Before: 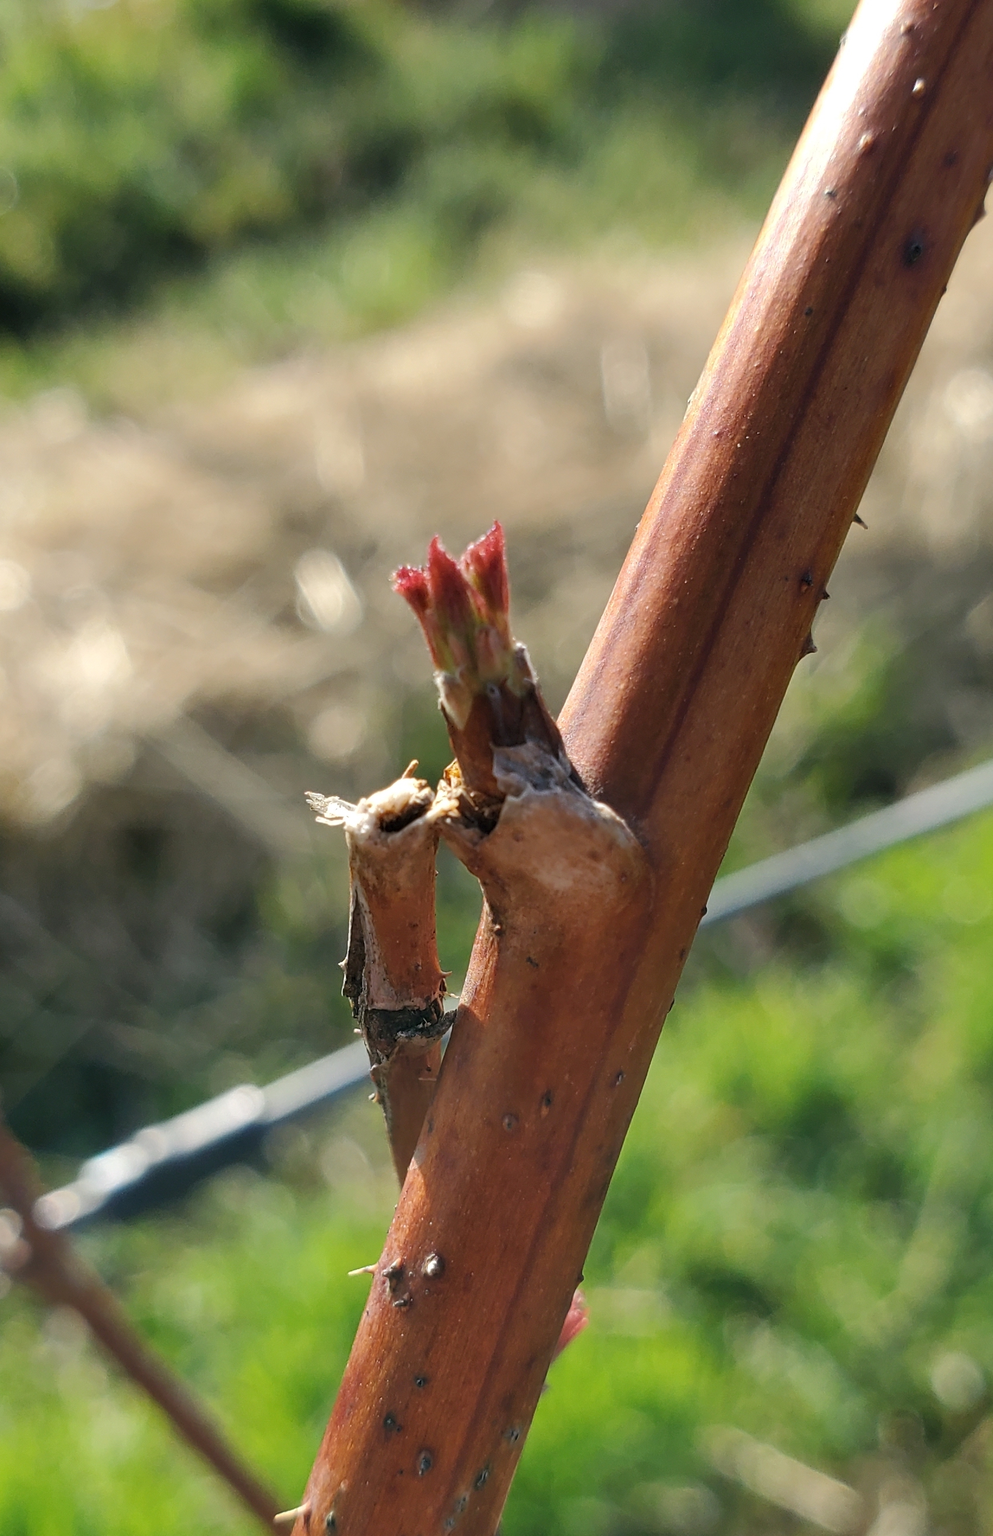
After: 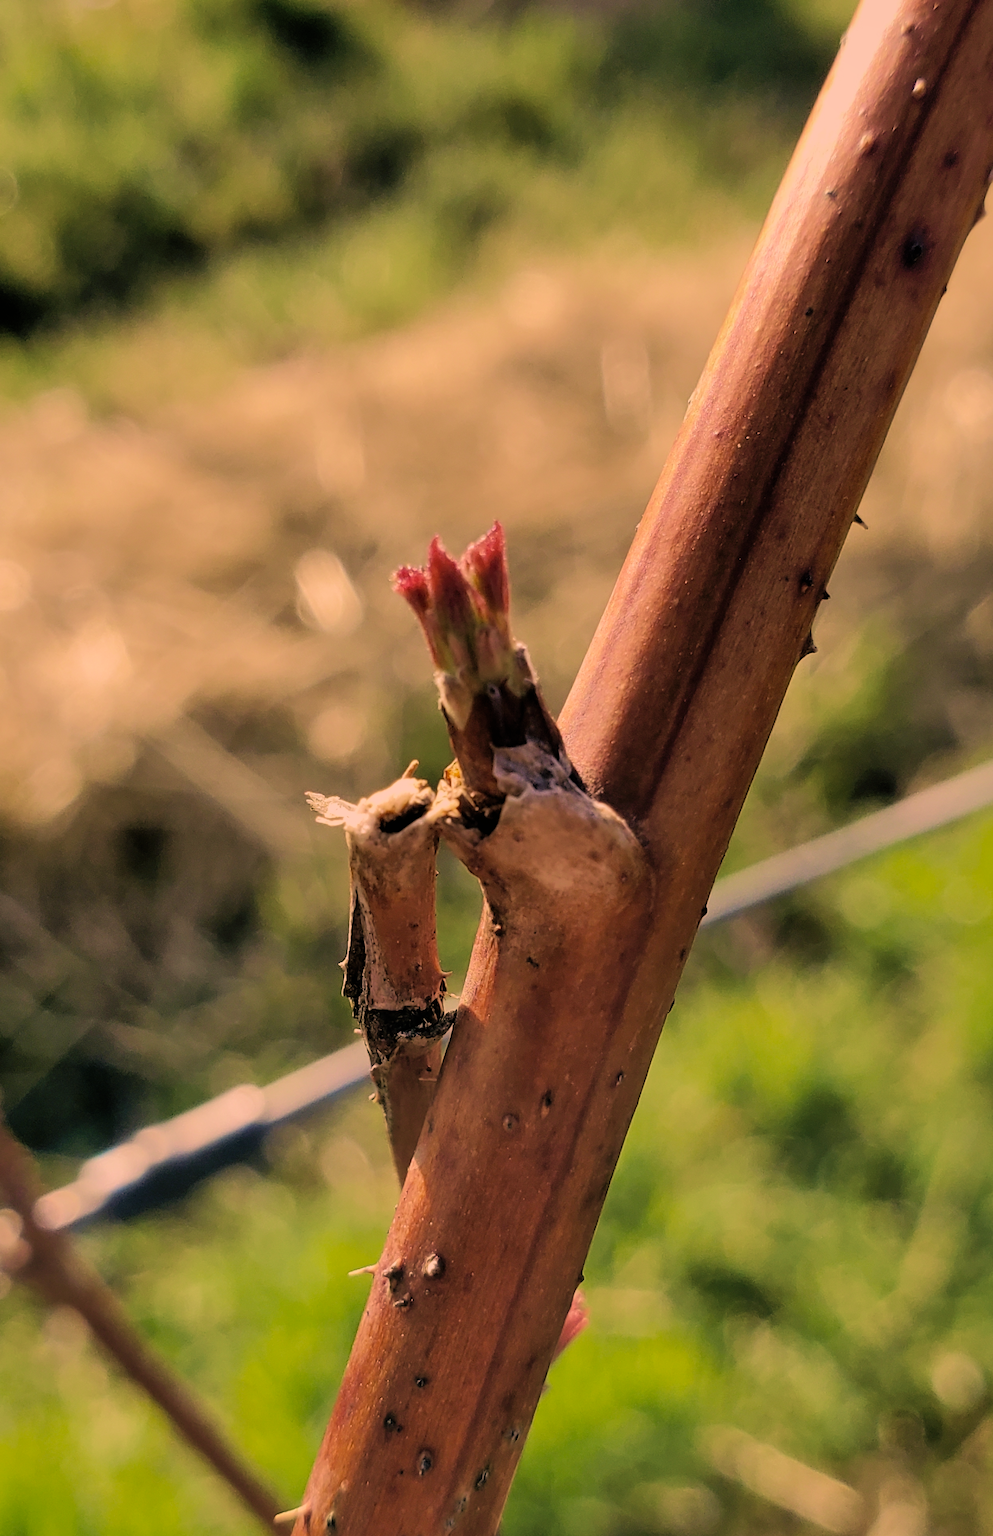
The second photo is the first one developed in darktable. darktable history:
color correction: highlights a* 17.88, highlights b* 18.79
filmic rgb: black relative exposure -5 EV, hardness 2.88, contrast 1.2
velvia: strength 45%
contrast brightness saturation: saturation -0.05
shadows and highlights: on, module defaults
